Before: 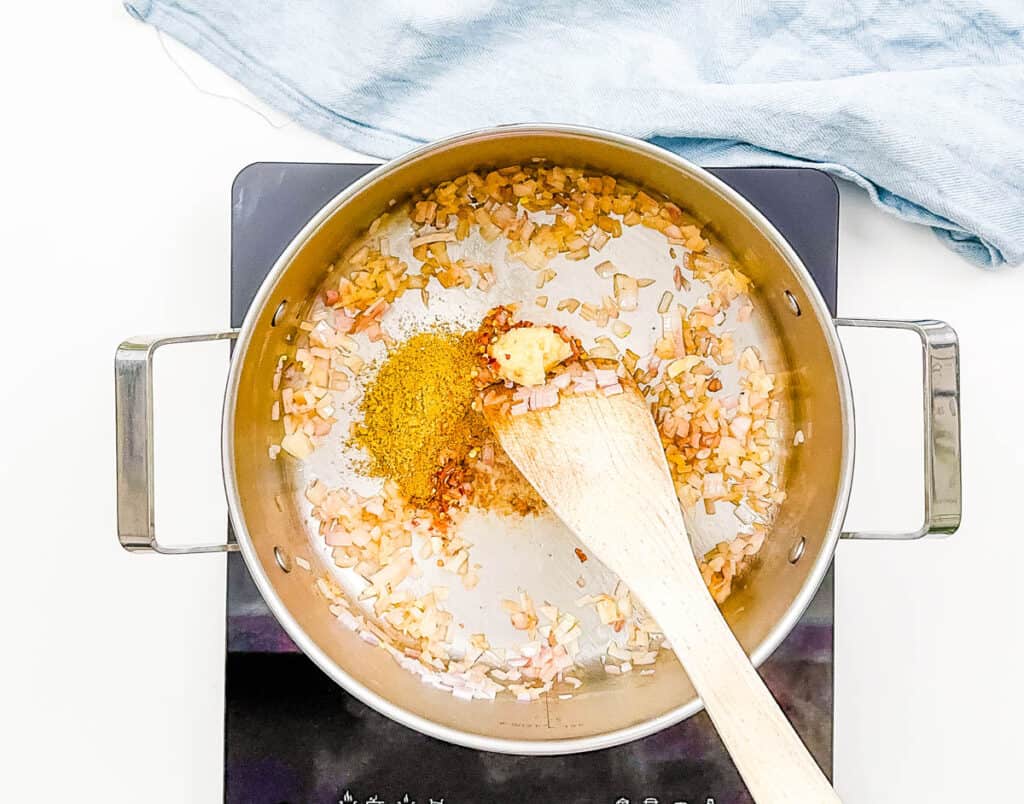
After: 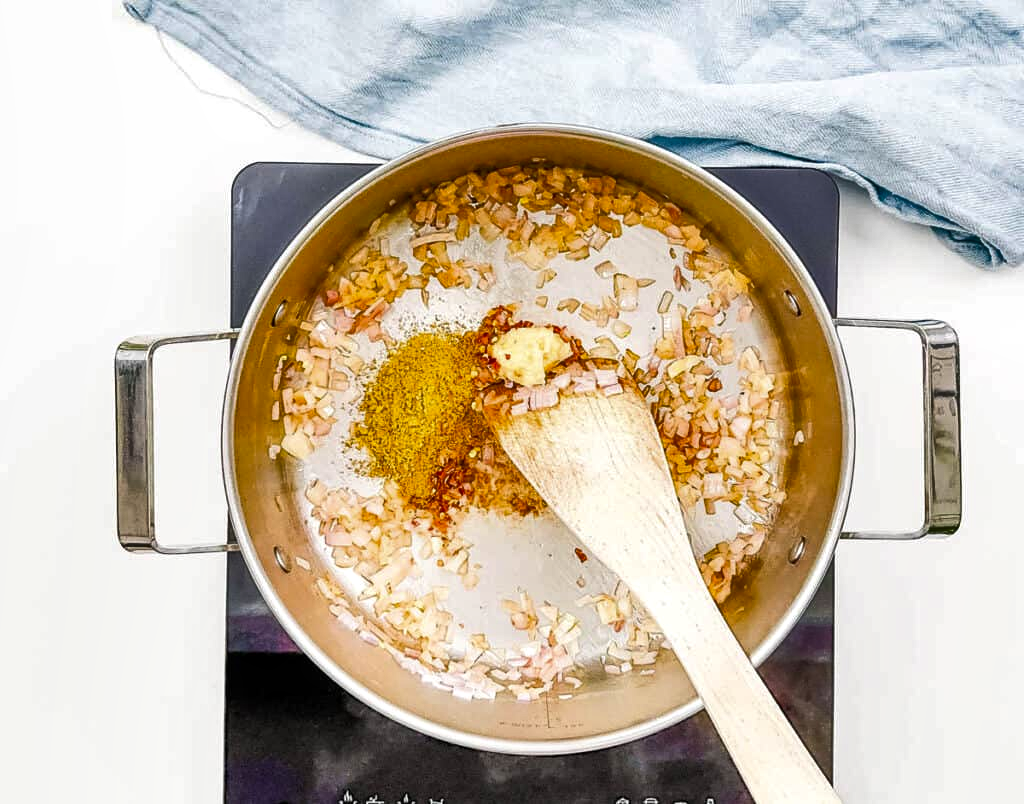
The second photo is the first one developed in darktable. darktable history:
shadows and highlights: shadows color adjustment 97.68%, low approximation 0.01, soften with gaussian
local contrast: highlights 101%, shadows 97%, detail 119%, midtone range 0.2
